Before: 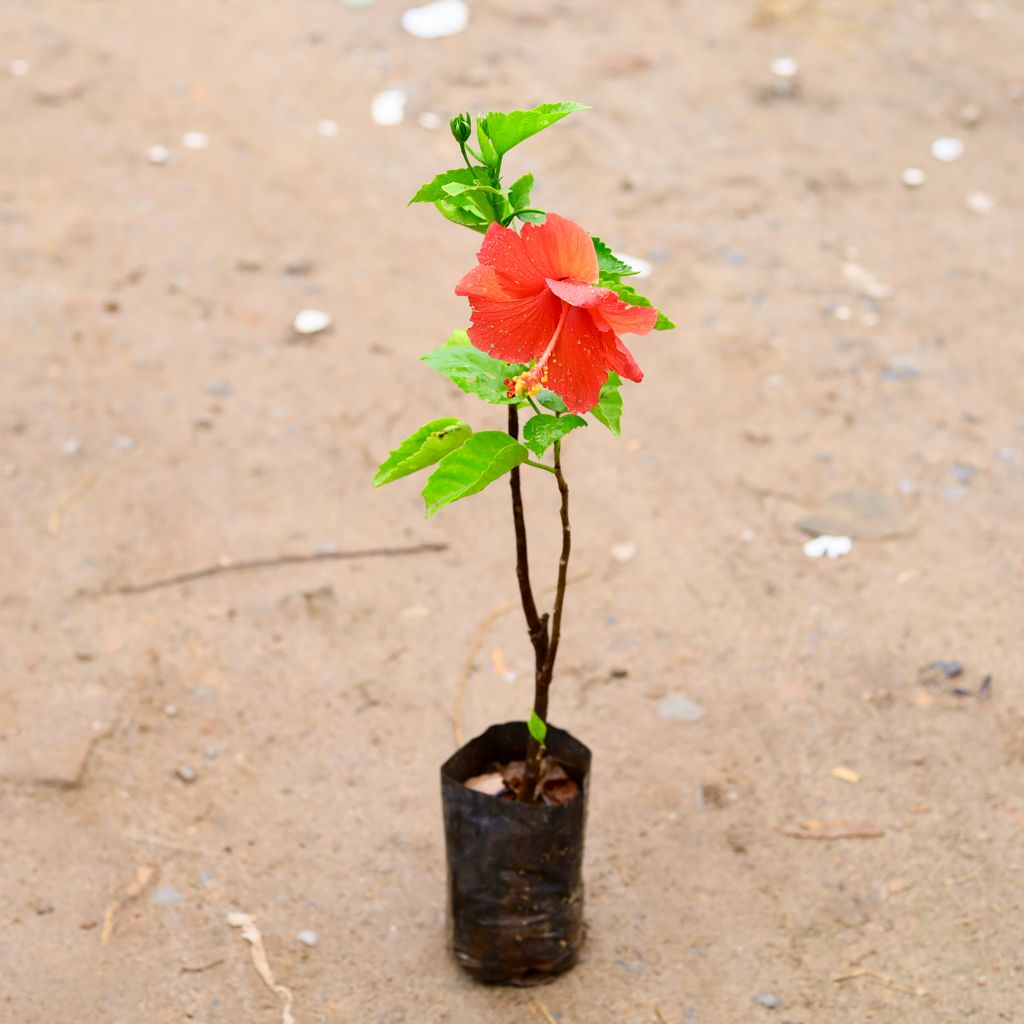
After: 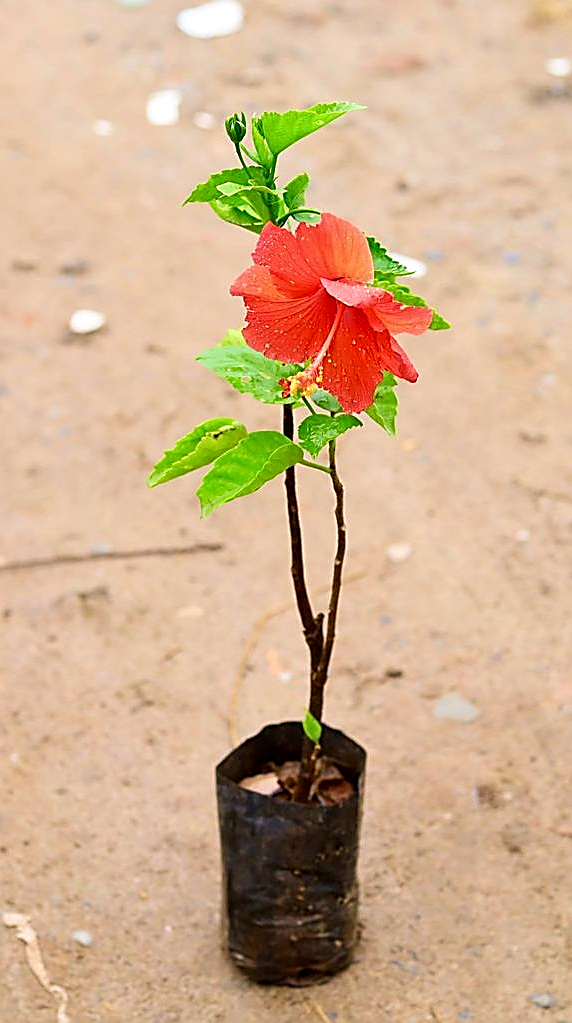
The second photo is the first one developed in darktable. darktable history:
crop: left 21.978%, right 22.109%, bottom 0.015%
velvia: on, module defaults
local contrast: highlights 106%, shadows 98%, detail 120%, midtone range 0.2
sharpen: radius 1.711, amount 1.292
